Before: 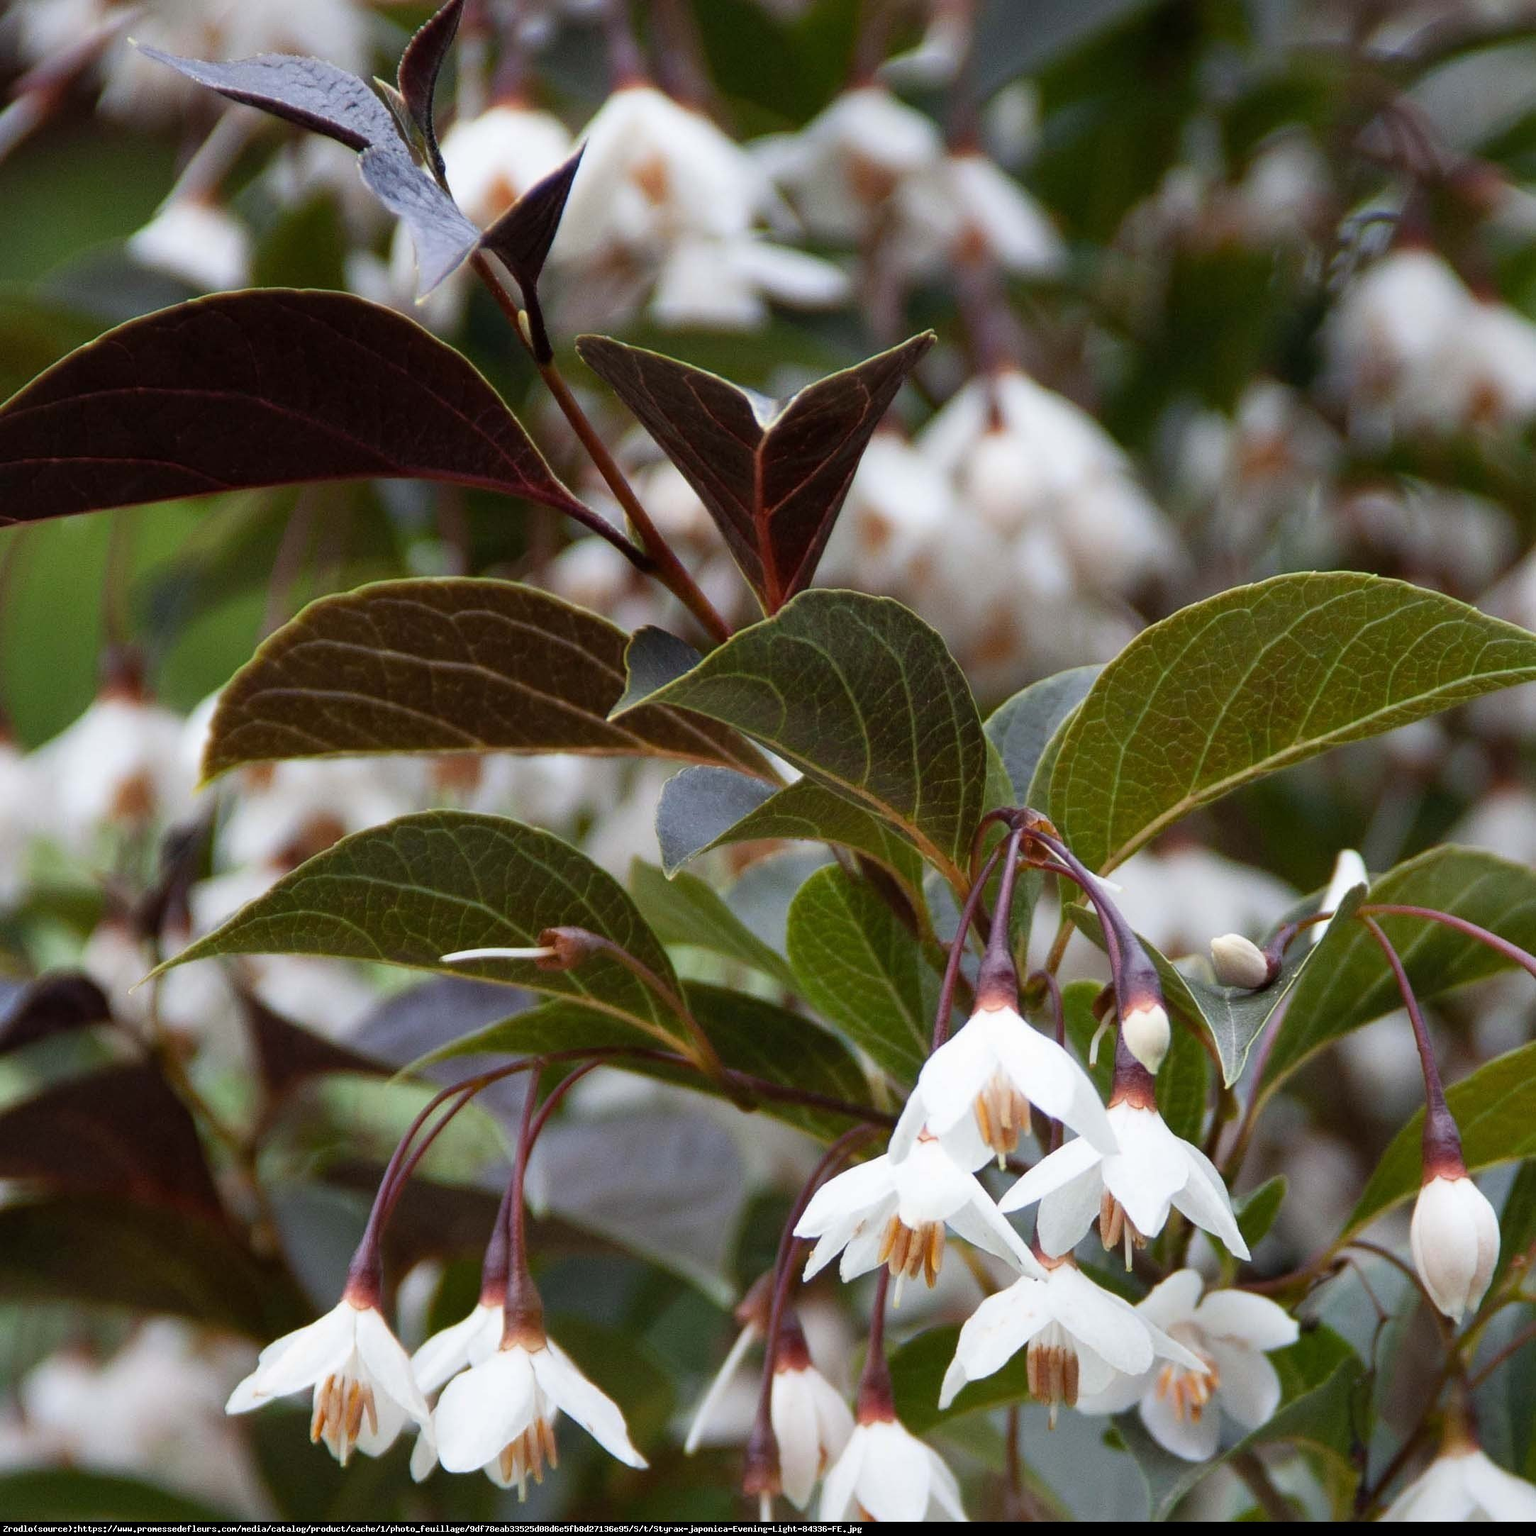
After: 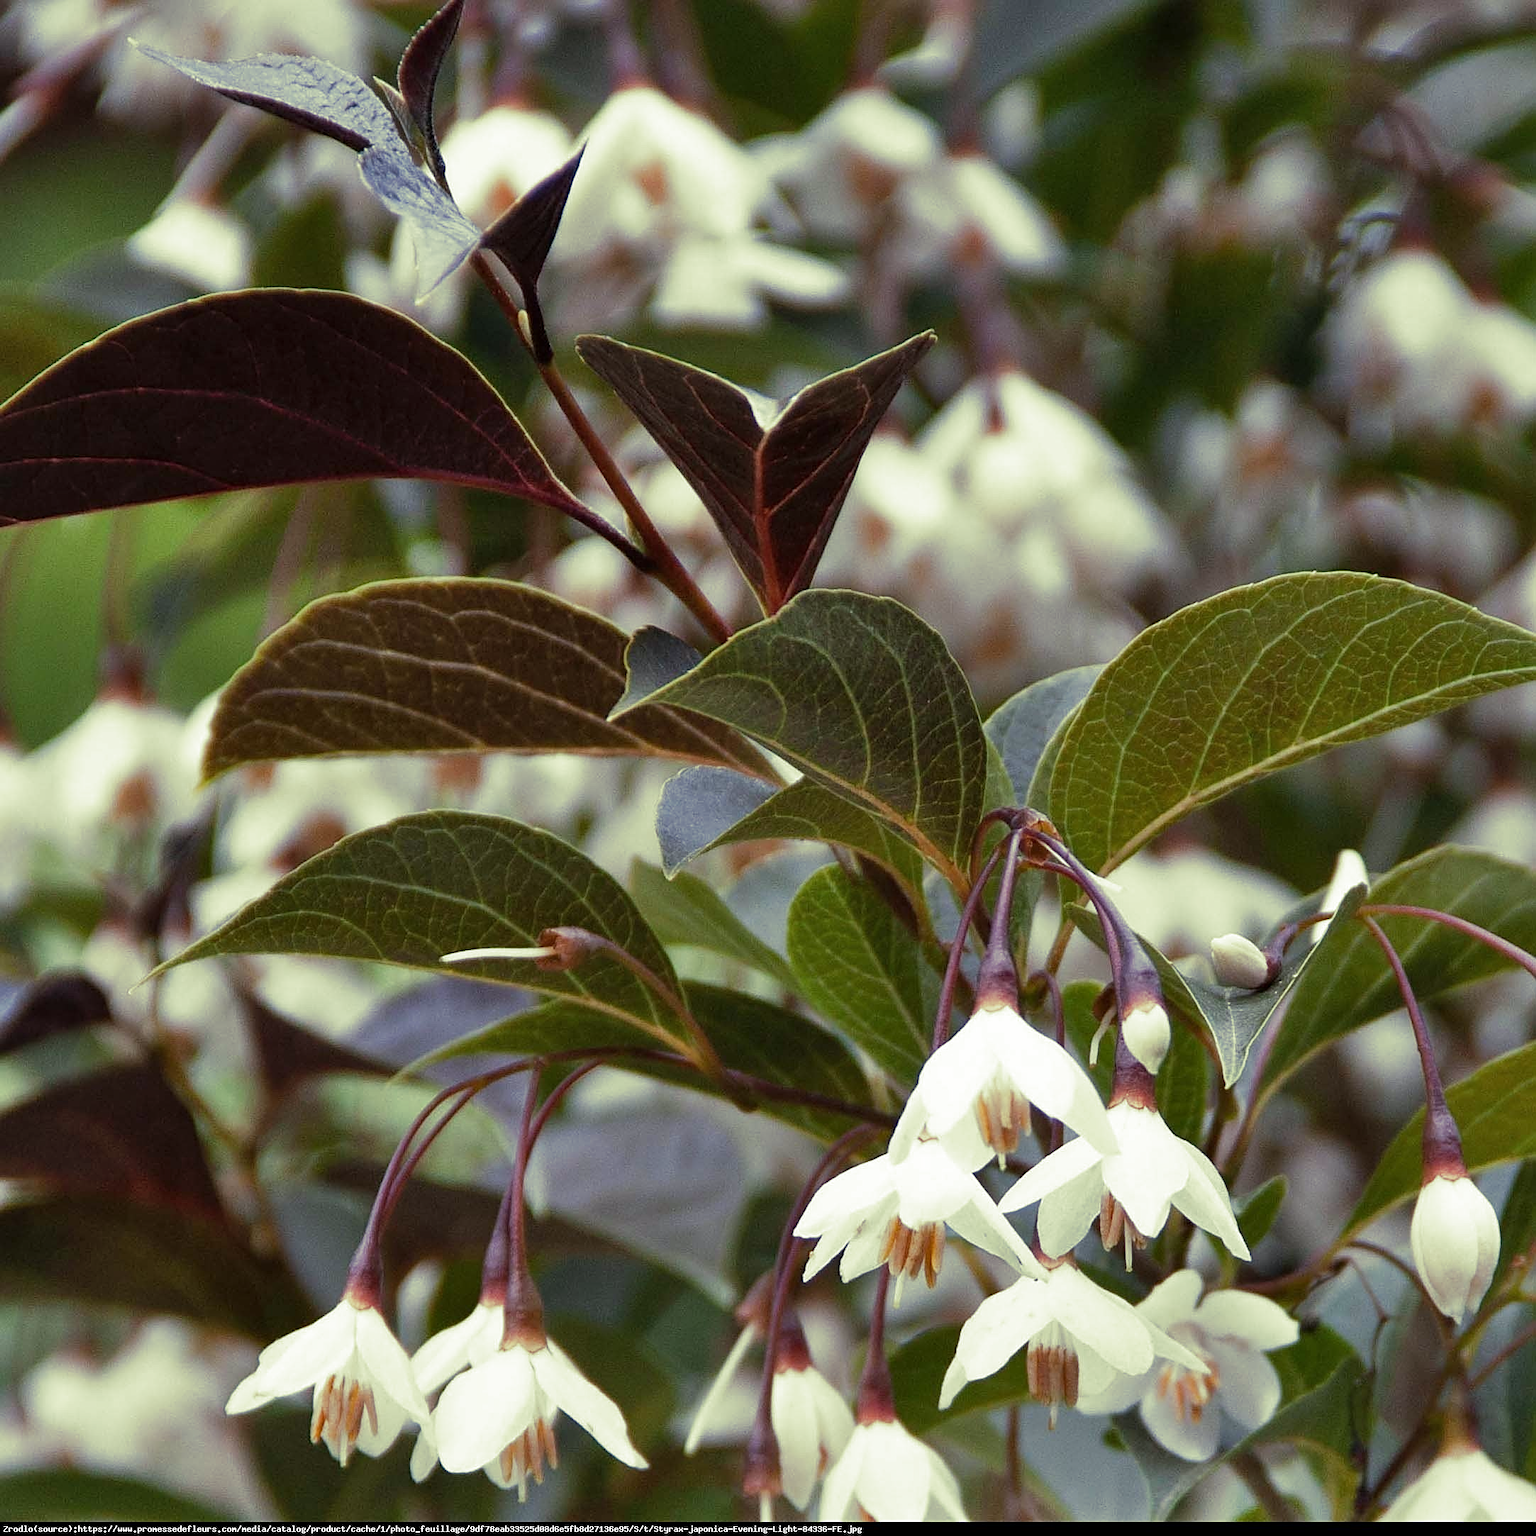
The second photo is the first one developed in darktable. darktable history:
sharpen: on, module defaults
shadows and highlights: radius 133.83, soften with gaussian
white balance: red 0.982, blue 1.018
split-toning: shadows › hue 290.82°, shadows › saturation 0.34, highlights › saturation 0.38, balance 0, compress 50%
